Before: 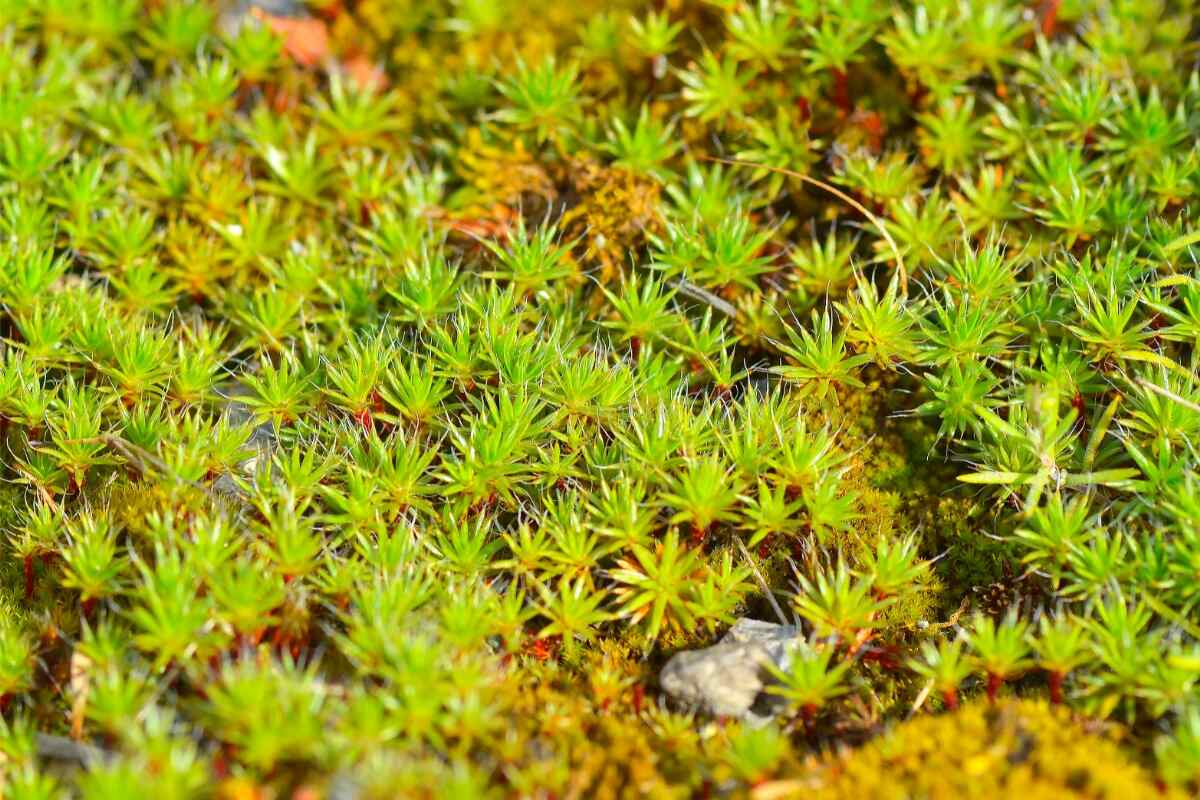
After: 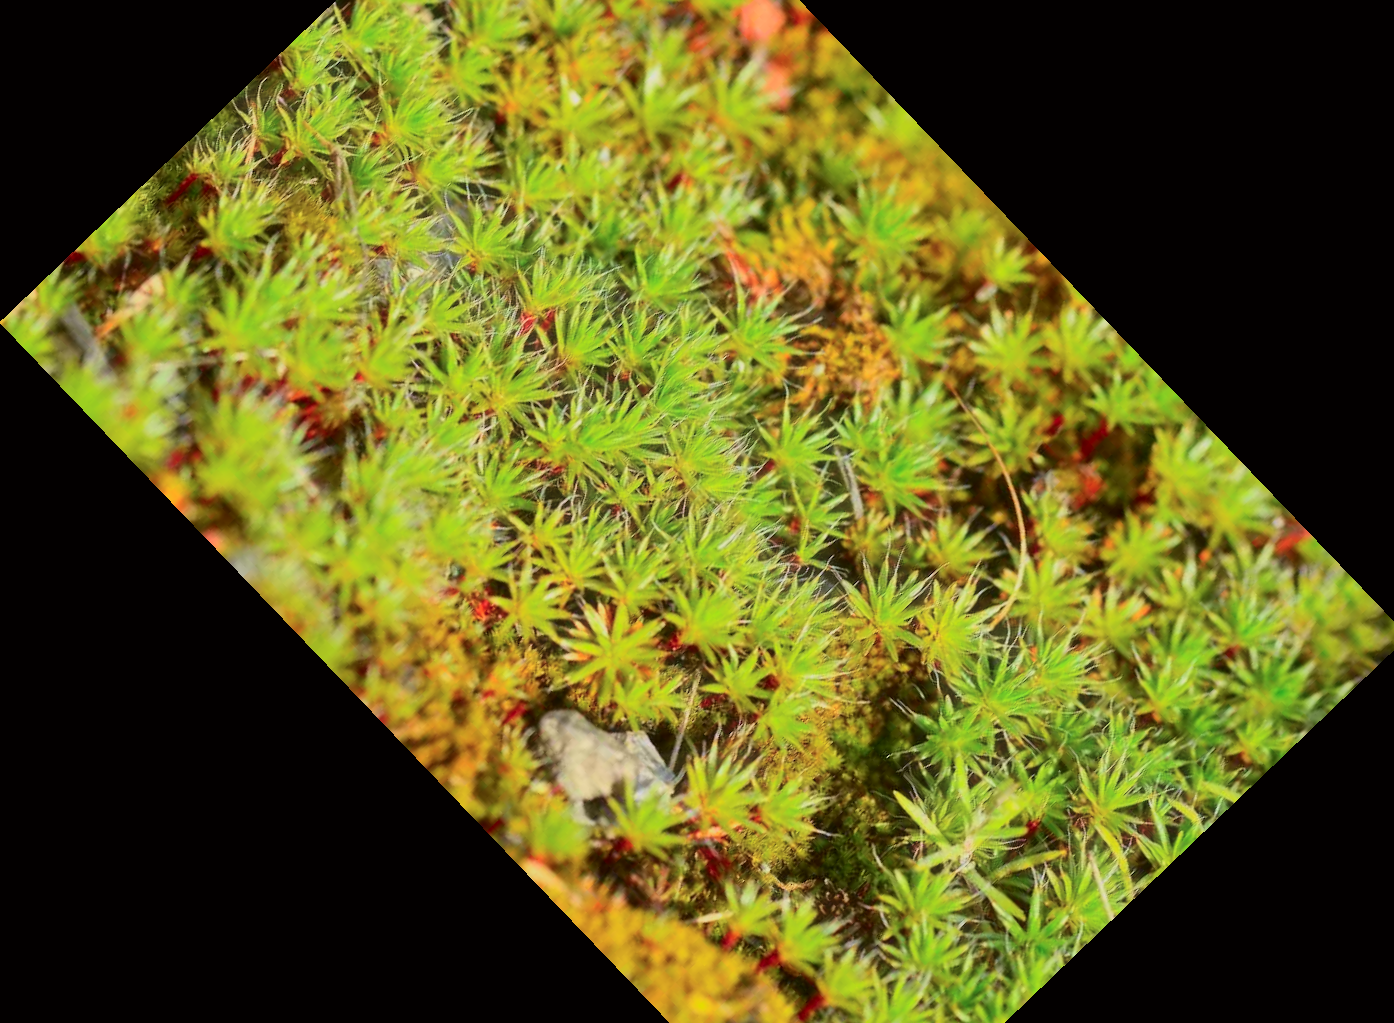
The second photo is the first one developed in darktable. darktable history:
haze removal: strength -0.1, adaptive false
exposure: exposure -0.153 EV, compensate highlight preservation false
crop and rotate: angle -46.26°, top 16.234%, right 0.912%, bottom 11.704%
tone curve: curves: ch0 [(0, 0) (0.091, 0.074) (0.184, 0.168) (0.491, 0.519) (0.748, 0.765) (1, 0.919)]; ch1 [(0, 0) (0.179, 0.173) (0.322, 0.32) (0.424, 0.424) (0.502, 0.504) (0.56, 0.578) (0.631, 0.667) (0.777, 0.806) (1, 1)]; ch2 [(0, 0) (0.434, 0.447) (0.483, 0.487) (0.547, 0.564) (0.676, 0.673) (1, 1)], color space Lab, independent channels, preserve colors none
